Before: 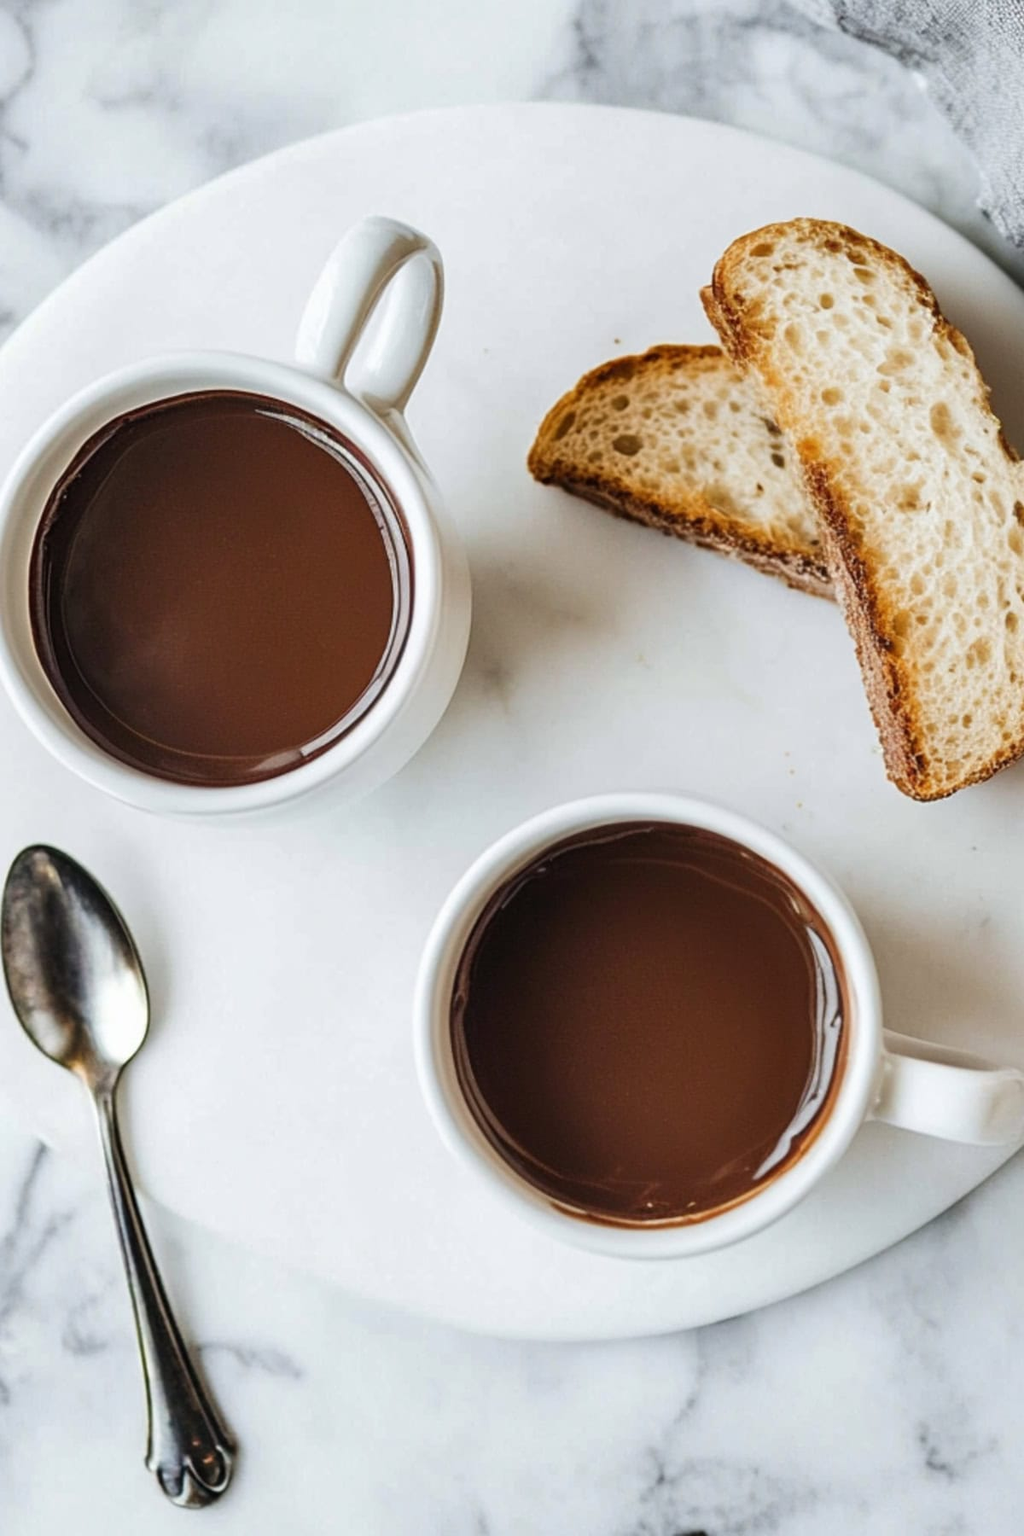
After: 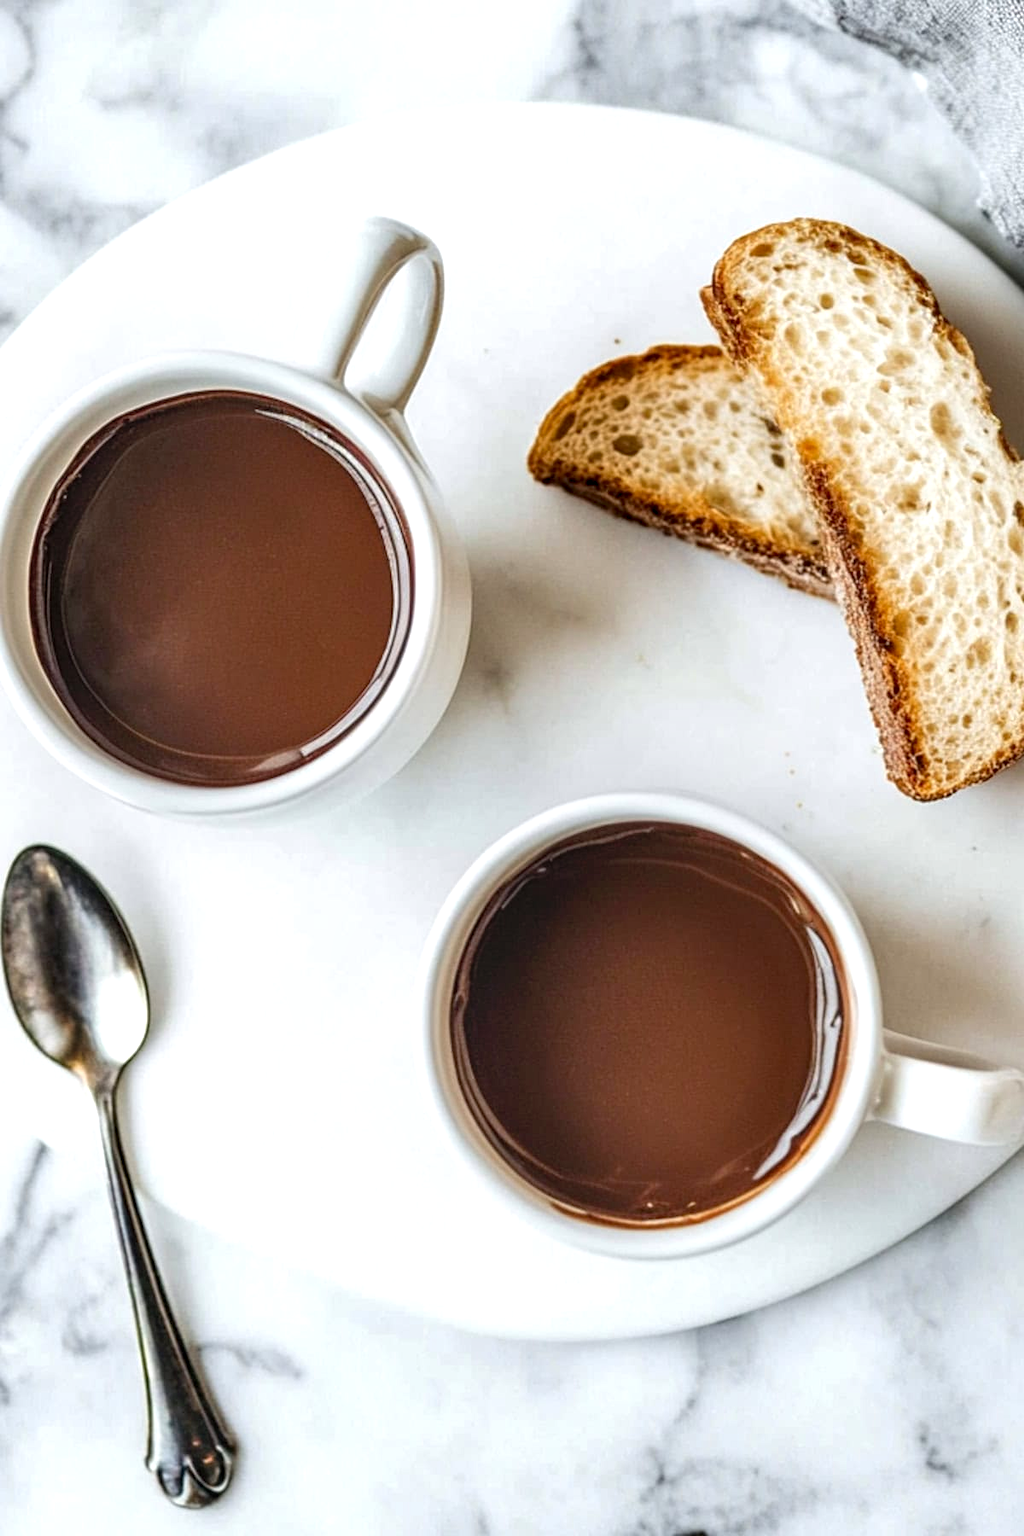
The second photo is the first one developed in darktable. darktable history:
exposure: black level correction 0.003, exposure 0.39 EV, compensate highlight preservation false
local contrast: highlights 25%, detail 130%
